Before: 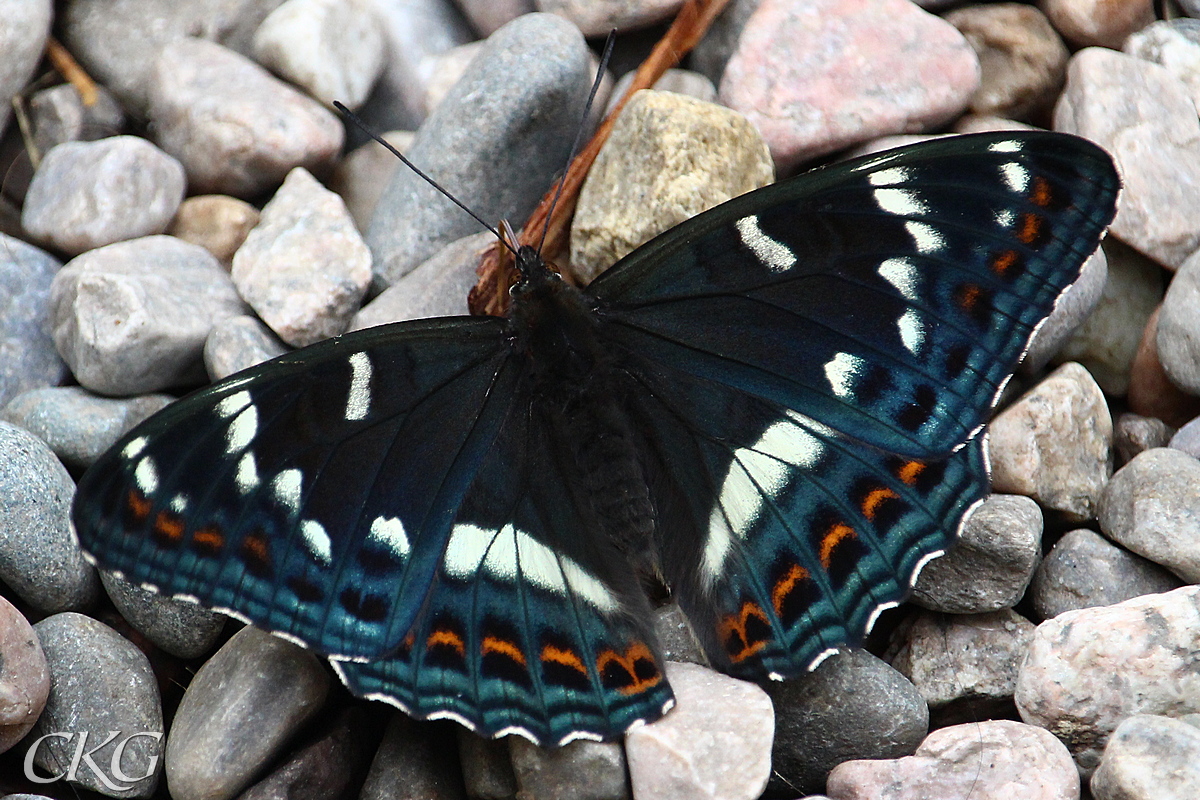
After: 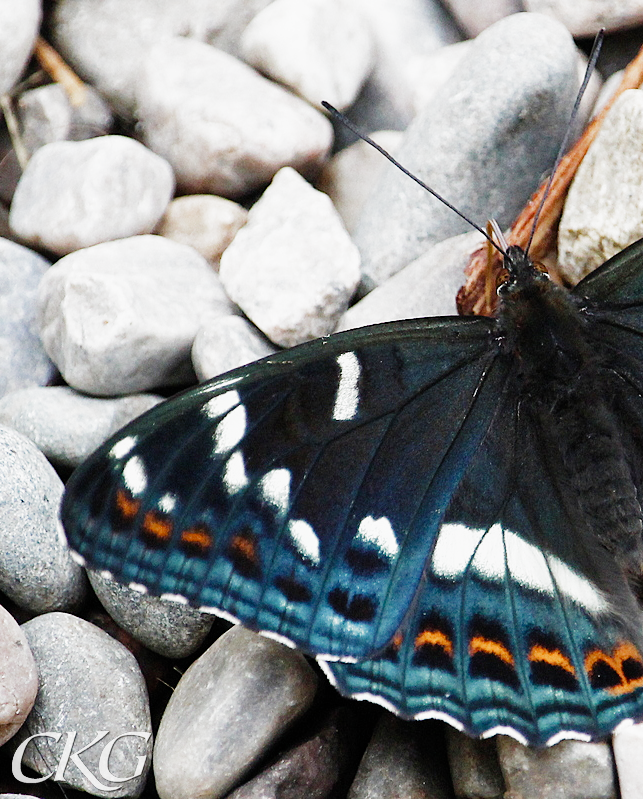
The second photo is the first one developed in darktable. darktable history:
crop: left 1.002%, right 45.373%, bottom 0.084%
exposure: black level correction 0, exposure 0.934 EV, compensate exposure bias true, compensate highlight preservation false
filmic rgb: black relative exposure -7.65 EV, white relative exposure 4.56 EV, hardness 3.61, add noise in highlights 0.001, preserve chrominance no, color science v3 (2019), use custom middle-gray values true, contrast in highlights soft
